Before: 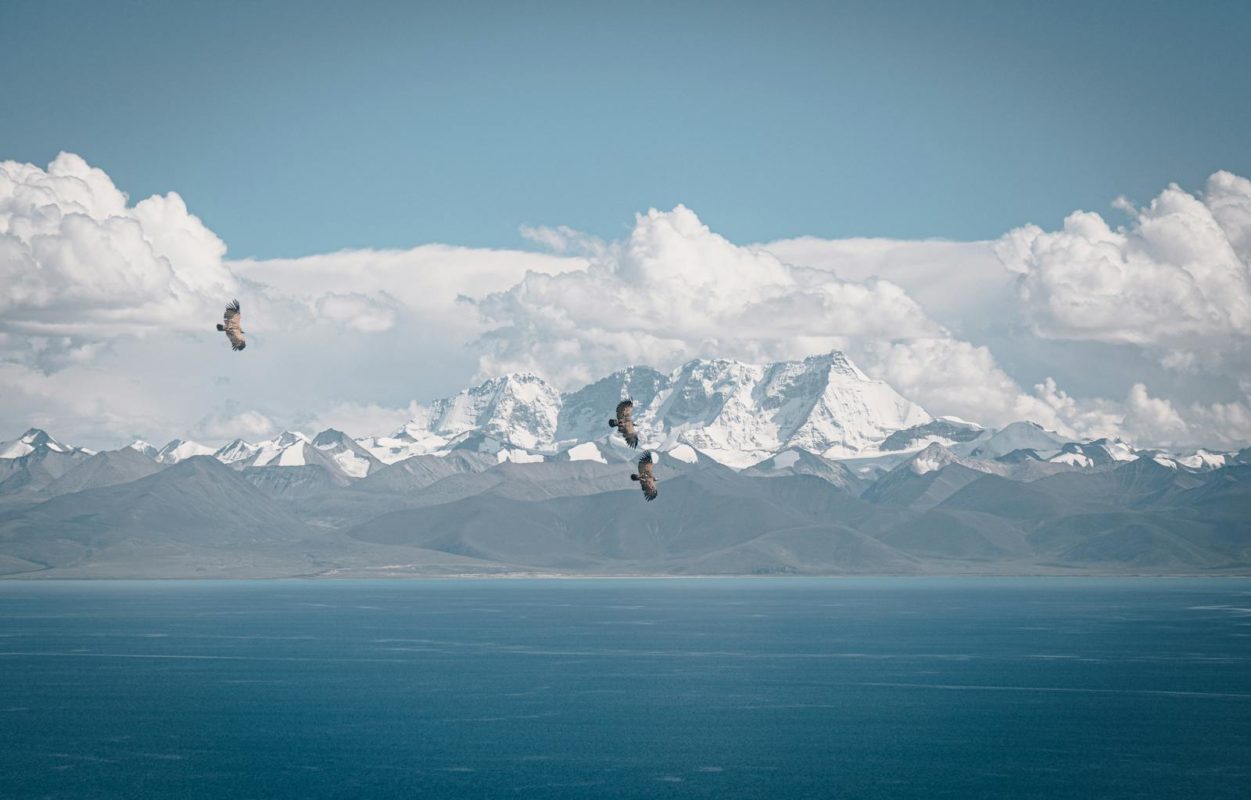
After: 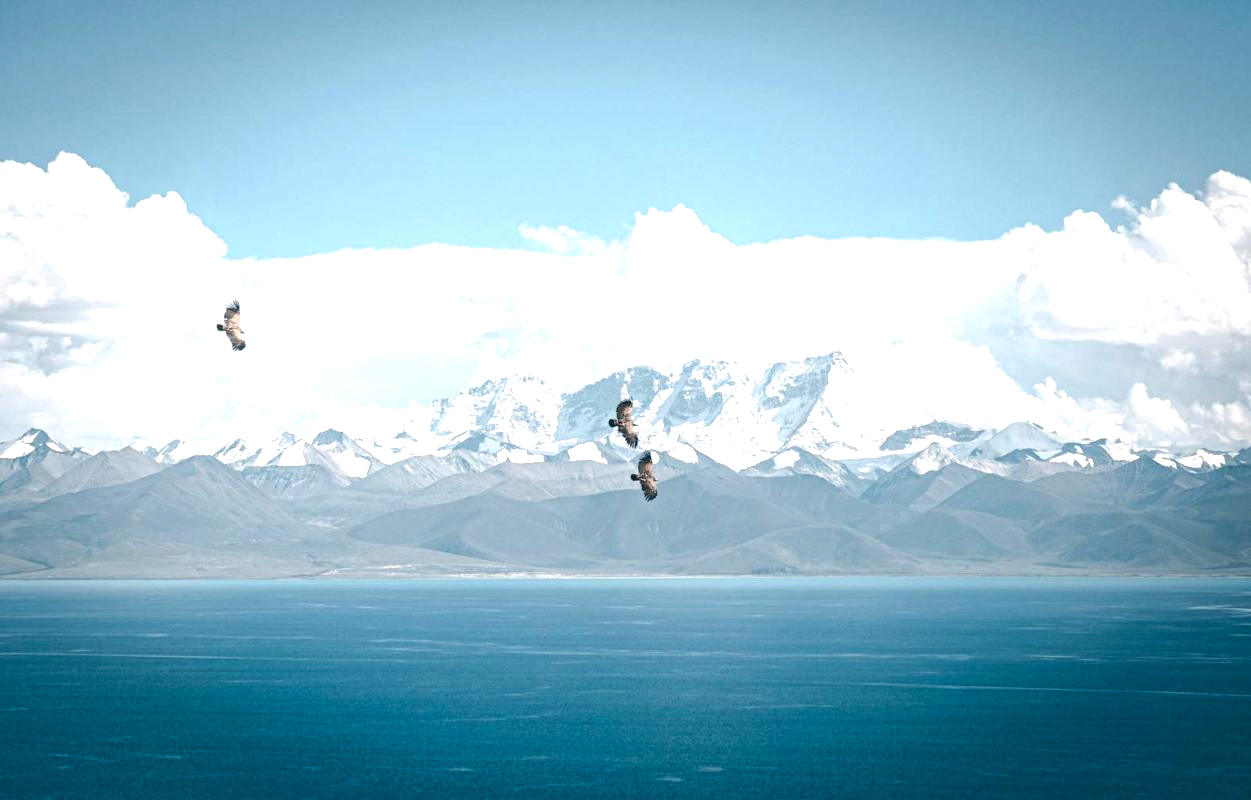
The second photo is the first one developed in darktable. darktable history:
color balance rgb: perceptual saturation grading › global saturation -0.092%, perceptual saturation grading › highlights -30.634%, perceptual saturation grading › shadows 19.909%, perceptual brilliance grading › highlights 19.616%, perceptual brilliance grading › mid-tones 19.428%, perceptual brilliance grading › shadows -20.484%, global vibrance 29.861%
exposure: black level correction 0, exposure 0.395 EV, compensate exposure bias true, compensate highlight preservation false
